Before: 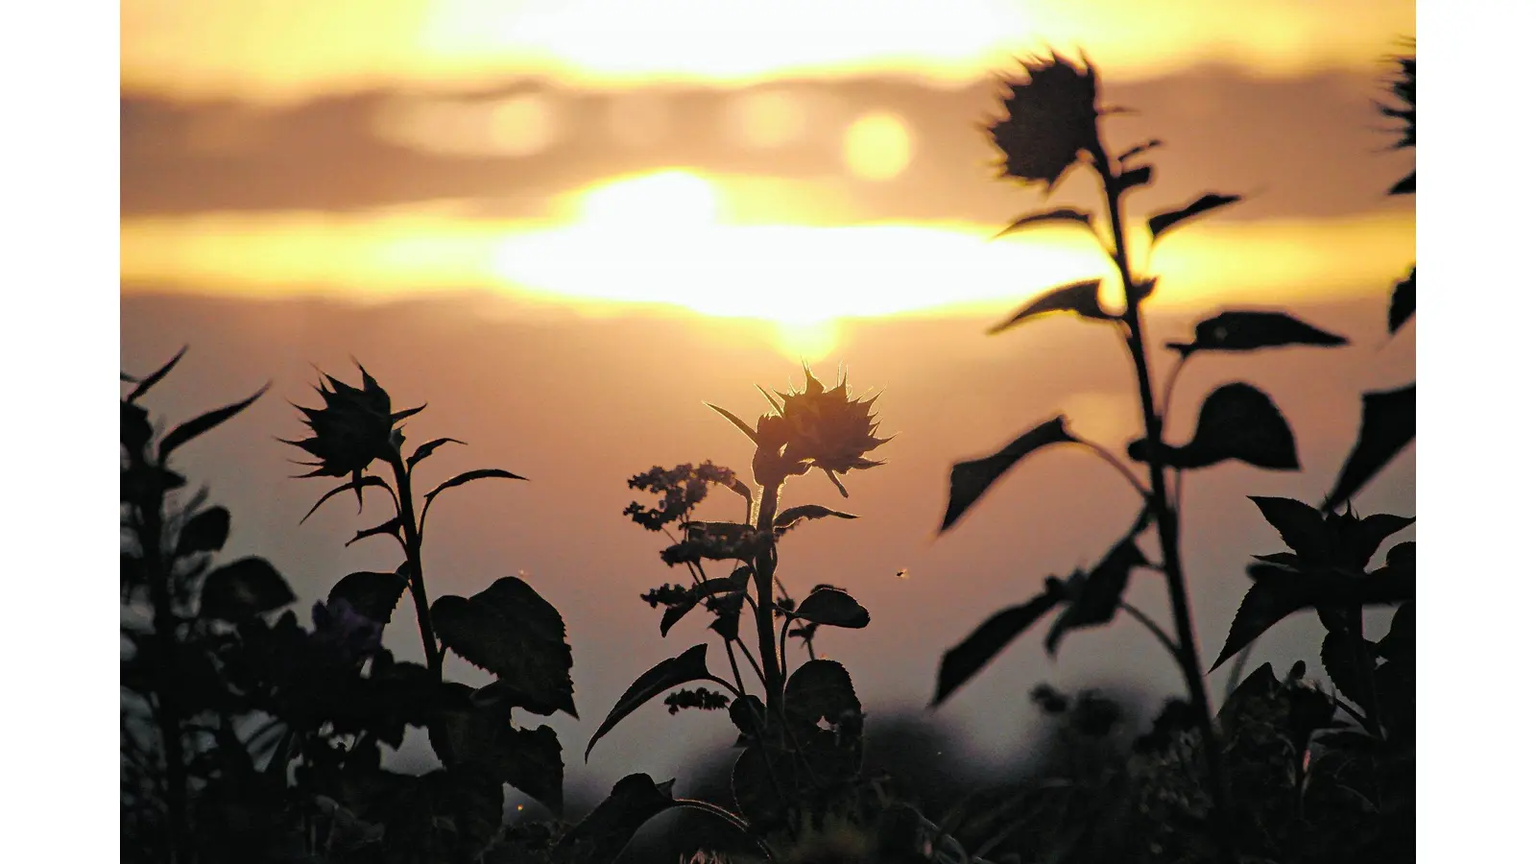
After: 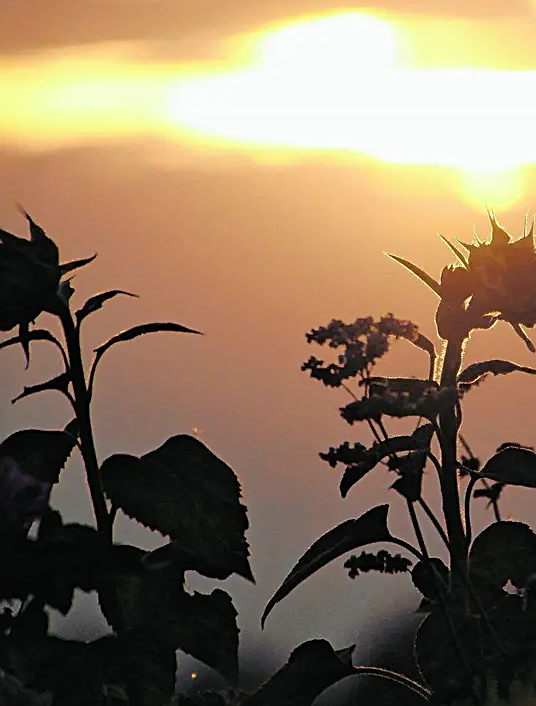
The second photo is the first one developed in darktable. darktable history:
crop and rotate: left 21.77%, top 18.528%, right 44.676%, bottom 2.997%
sharpen: on, module defaults
